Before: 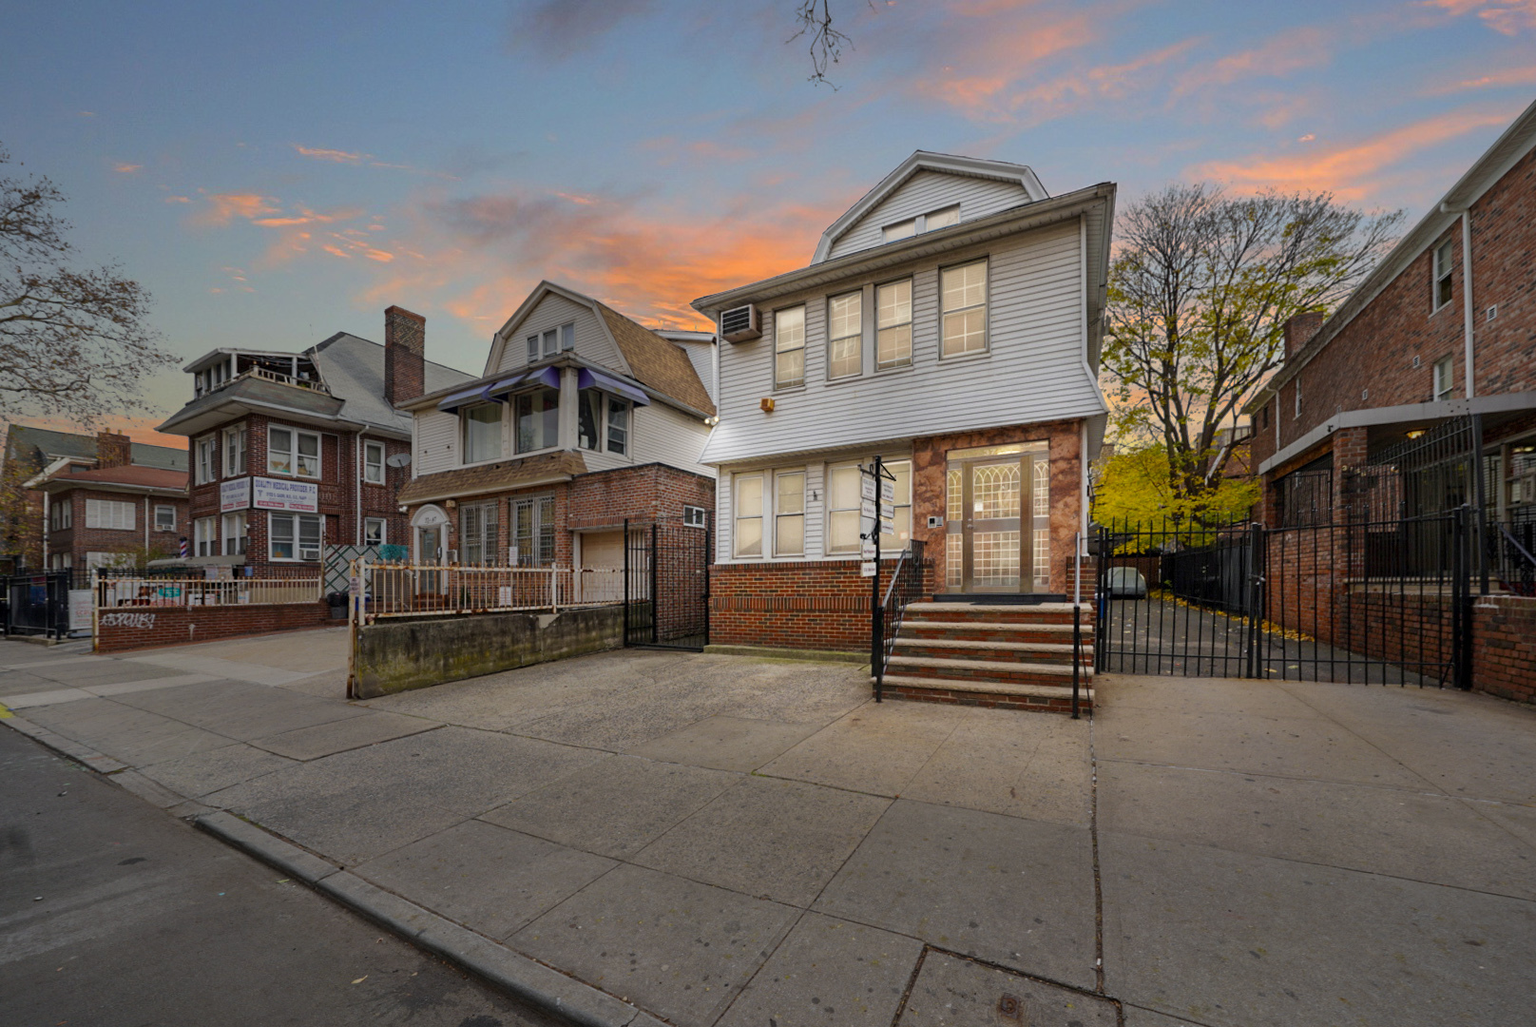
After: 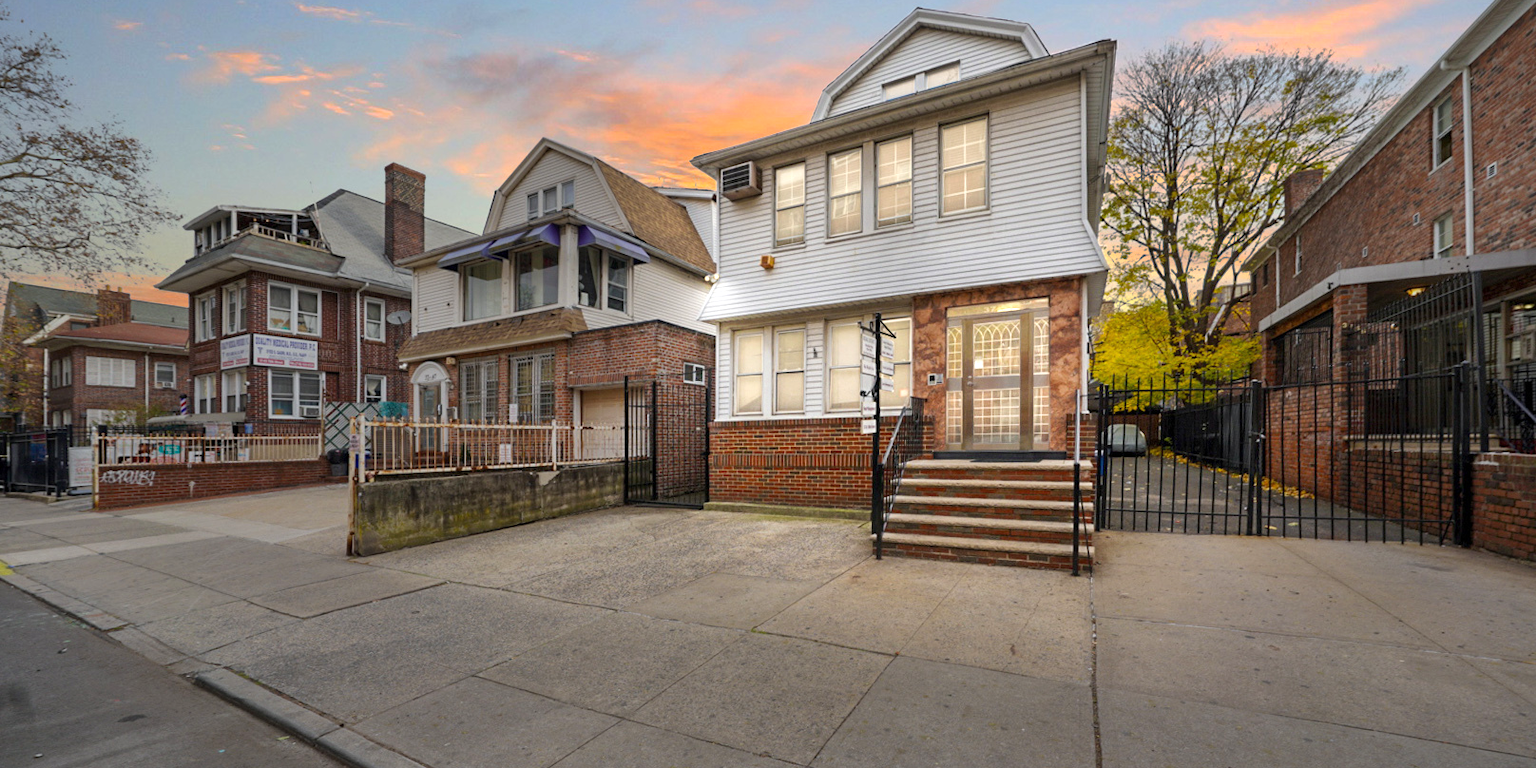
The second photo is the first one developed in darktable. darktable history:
crop: top 13.891%, bottom 11.257%
exposure: exposure 0.565 EV, compensate exposure bias true, compensate highlight preservation false
